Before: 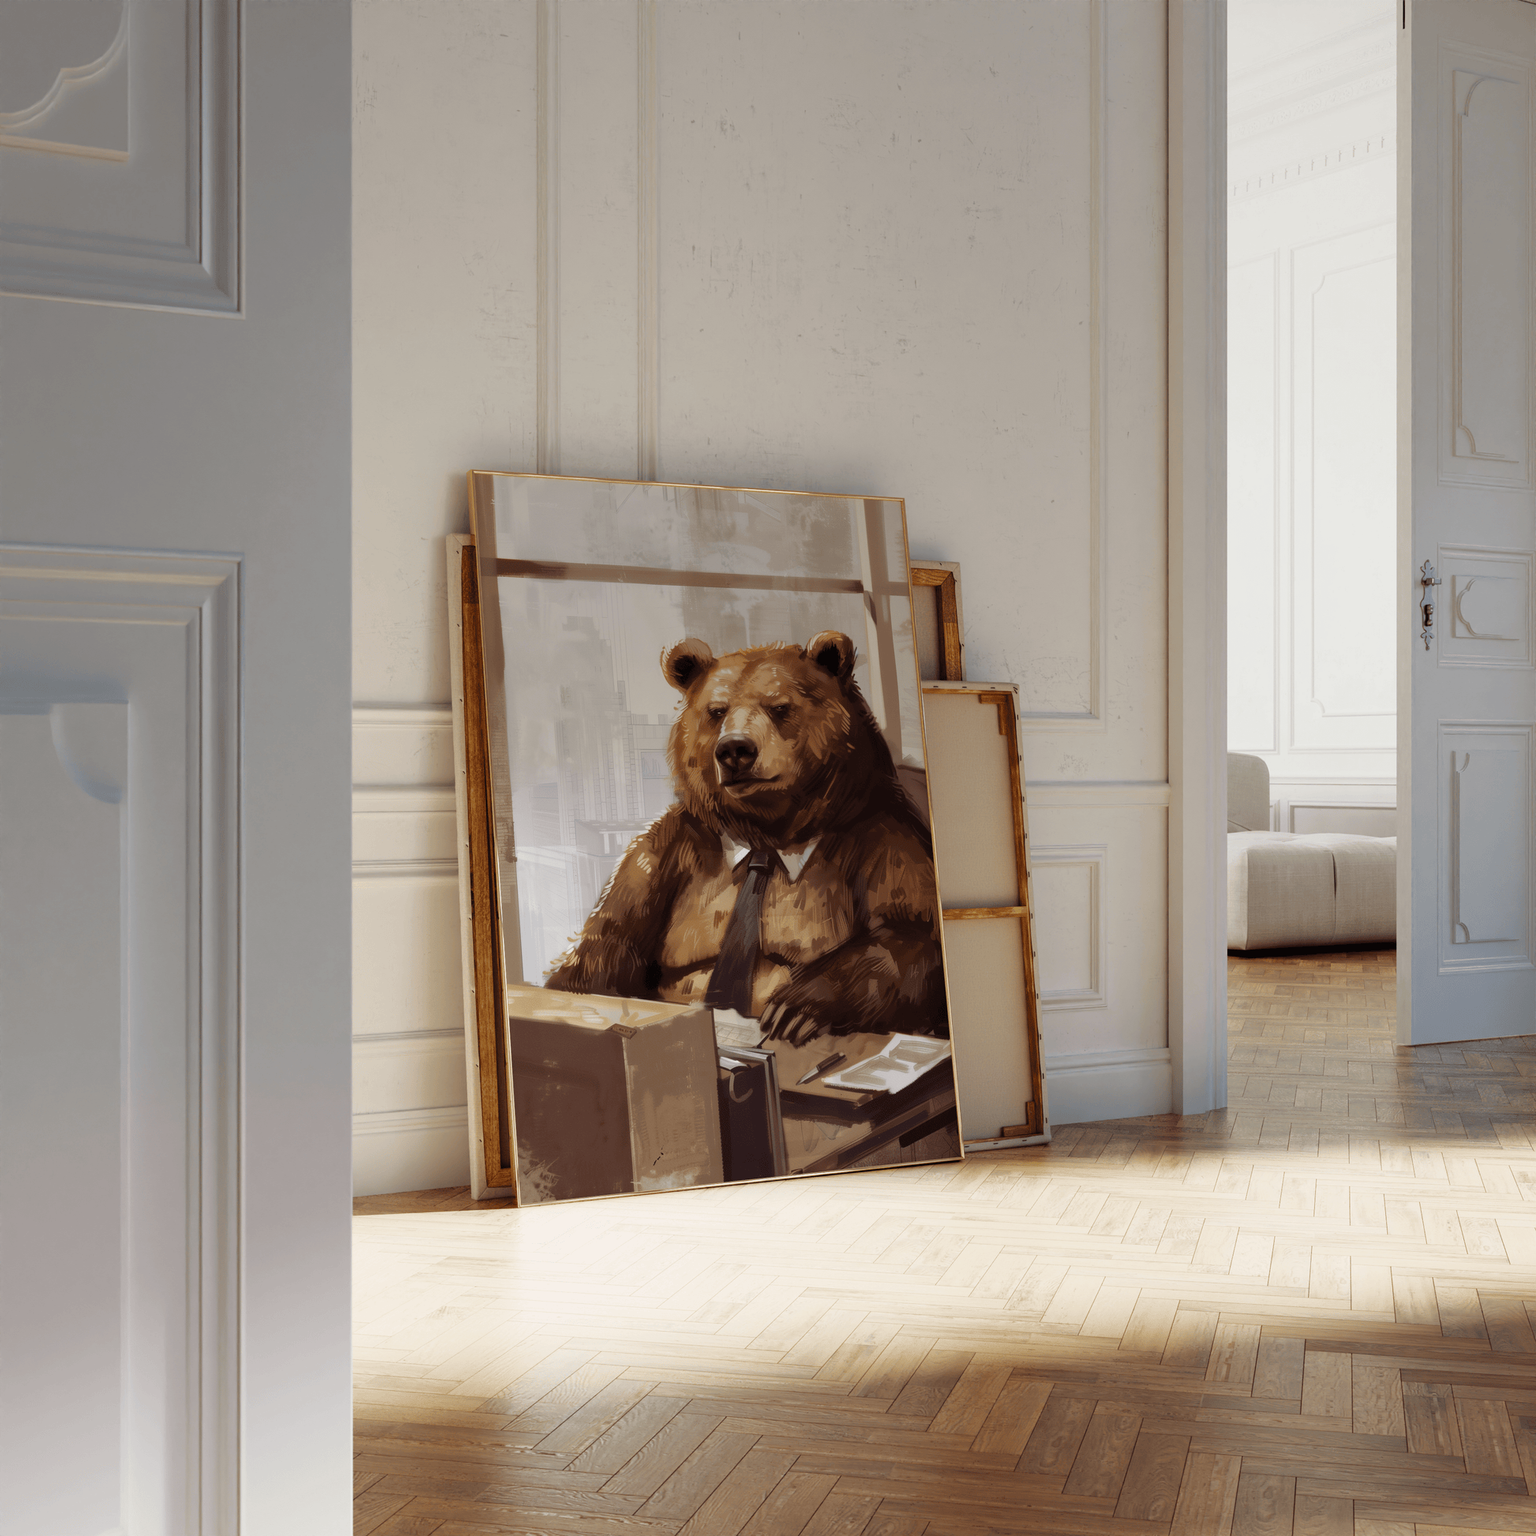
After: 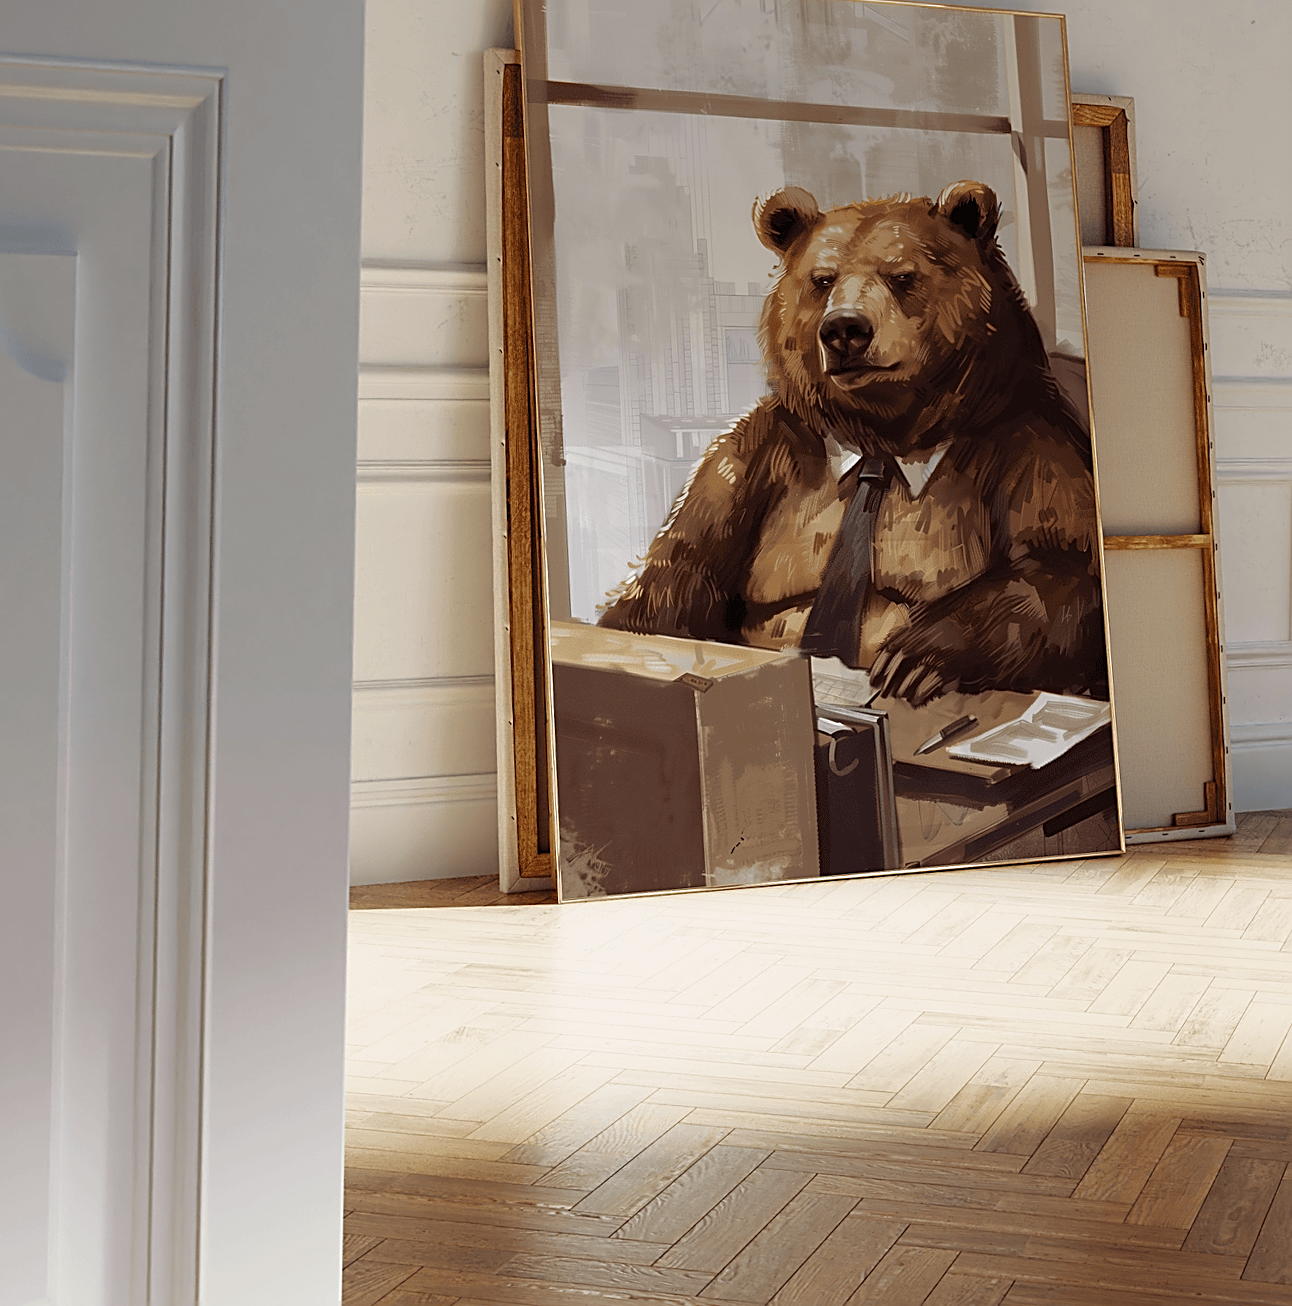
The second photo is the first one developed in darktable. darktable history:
sharpen: amount 0.899
crop and rotate: angle -1.12°, left 3.614%, top 31.563%, right 28.708%
